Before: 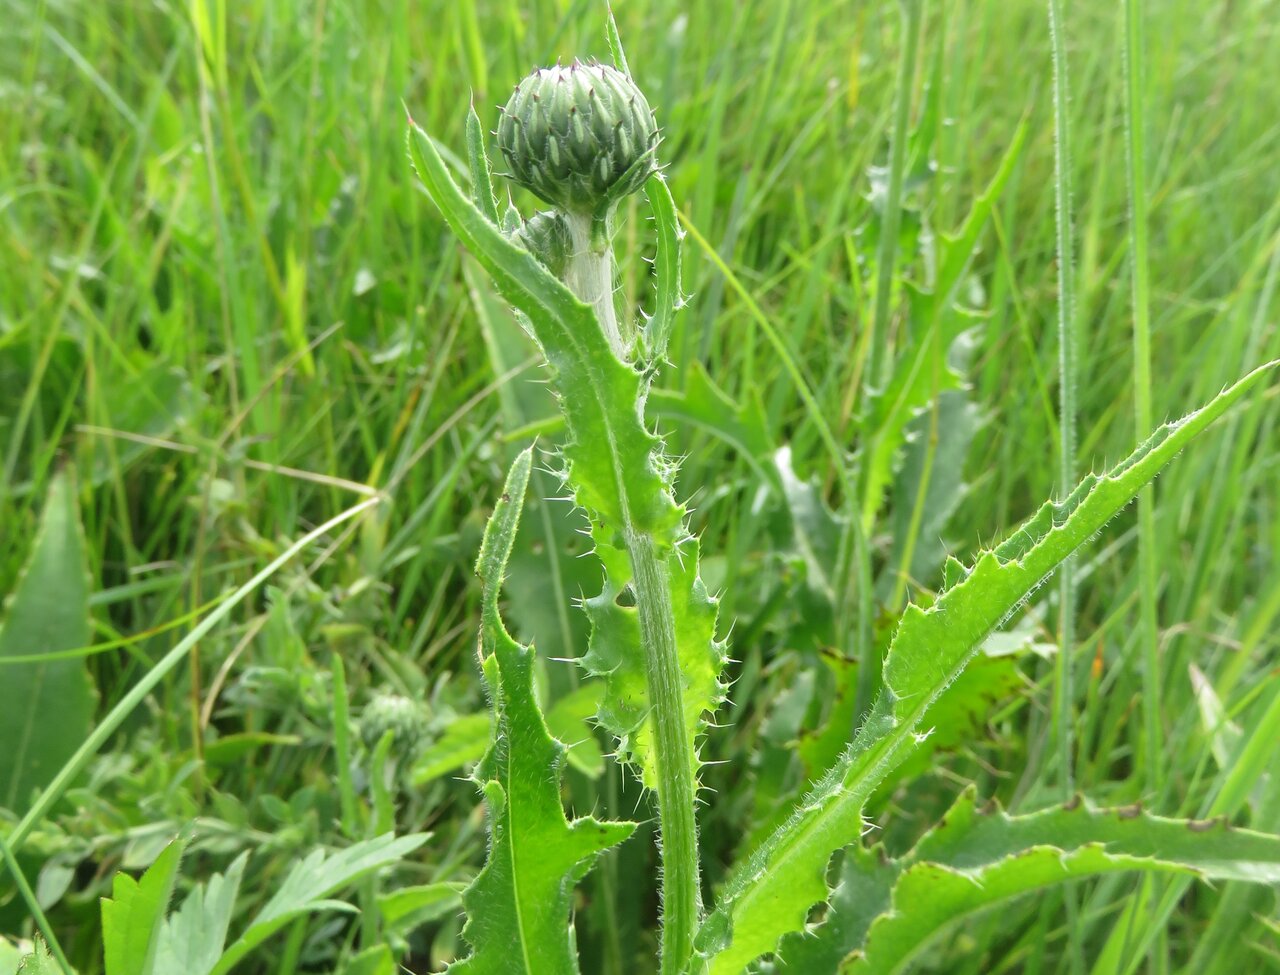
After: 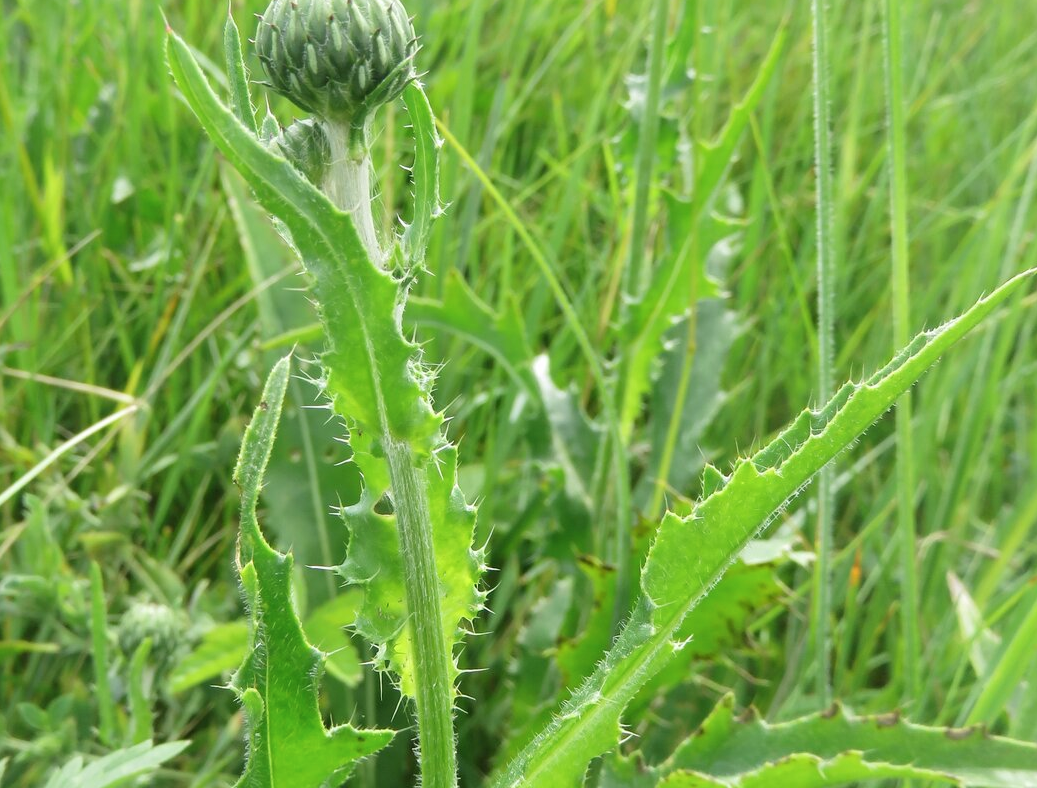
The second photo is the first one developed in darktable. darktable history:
crop: left 18.915%, top 9.464%, right 0%, bottom 9.671%
base curve: curves: ch0 [(0, 0) (0.472, 0.508) (1, 1)], preserve colors none
color zones: curves: ch0 [(0, 0.363) (0.128, 0.373) (0.25, 0.5) (0.402, 0.407) (0.521, 0.525) (0.63, 0.559) (0.729, 0.662) (0.867, 0.471)]; ch1 [(0, 0.515) (0.136, 0.618) (0.25, 0.5) (0.378, 0) (0.516, 0) (0.622, 0.593) (0.737, 0.819) (0.87, 0.593)]; ch2 [(0, 0.529) (0.128, 0.471) (0.282, 0.451) (0.386, 0.662) (0.516, 0.525) (0.633, 0.554) (0.75, 0.62) (0.875, 0.441)], mix -94.58%
